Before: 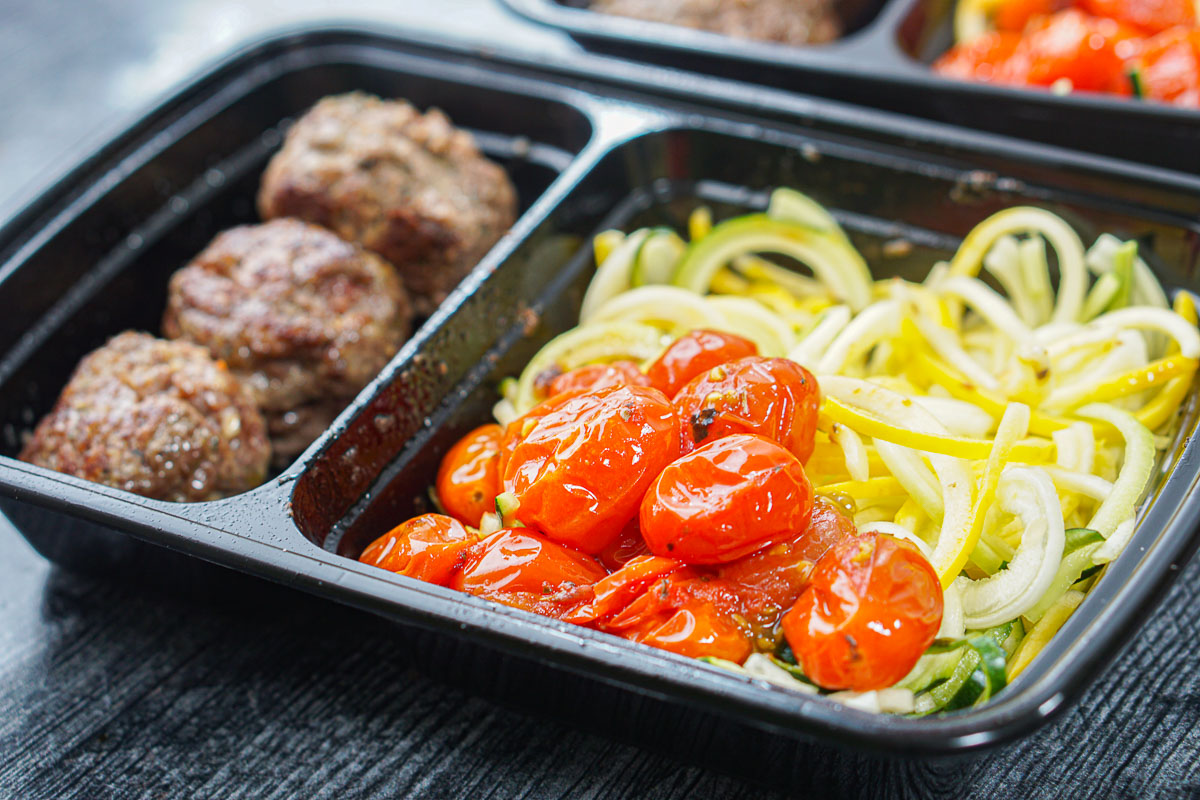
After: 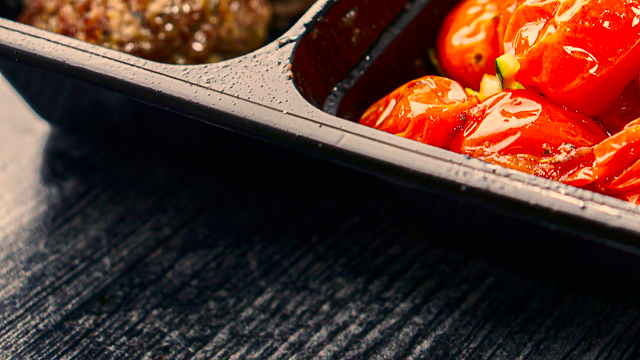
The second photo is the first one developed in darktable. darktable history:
crop and rotate: top 54.778%, right 46.61%, bottom 0.159%
contrast brightness saturation: contrast 0.2, brightness -0.11, saturation 0.1
contrast equalizer: y [[0.5 ×6], [0.5 ×6], [0.5, 0.5, 0.501, 0.545, 0.707, 0.863], [0 ×6], [0 ×6]]
color correction: highlights a* 15, highlights b* 31.55
